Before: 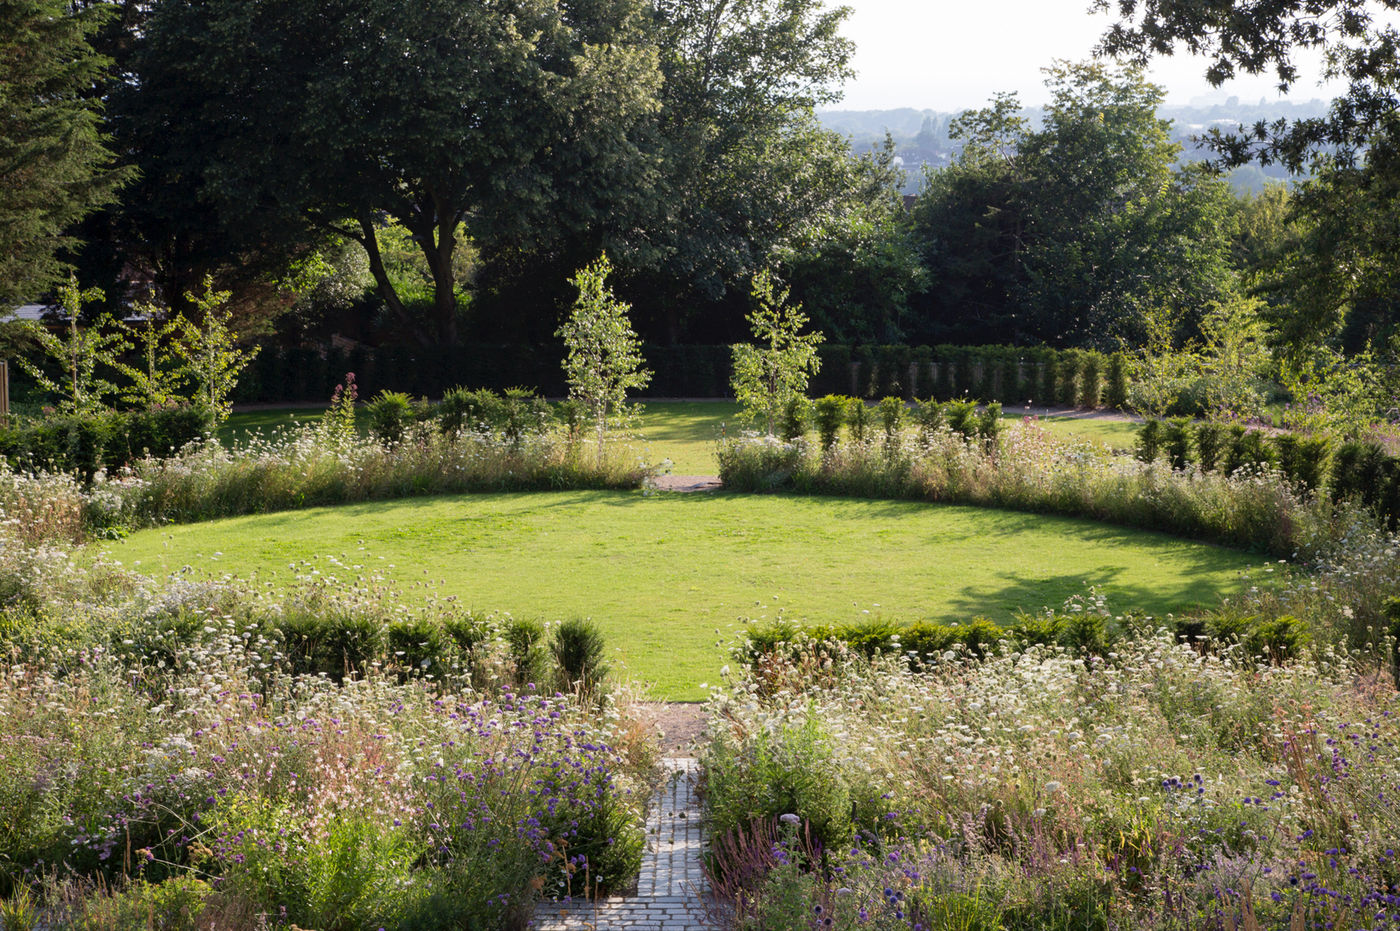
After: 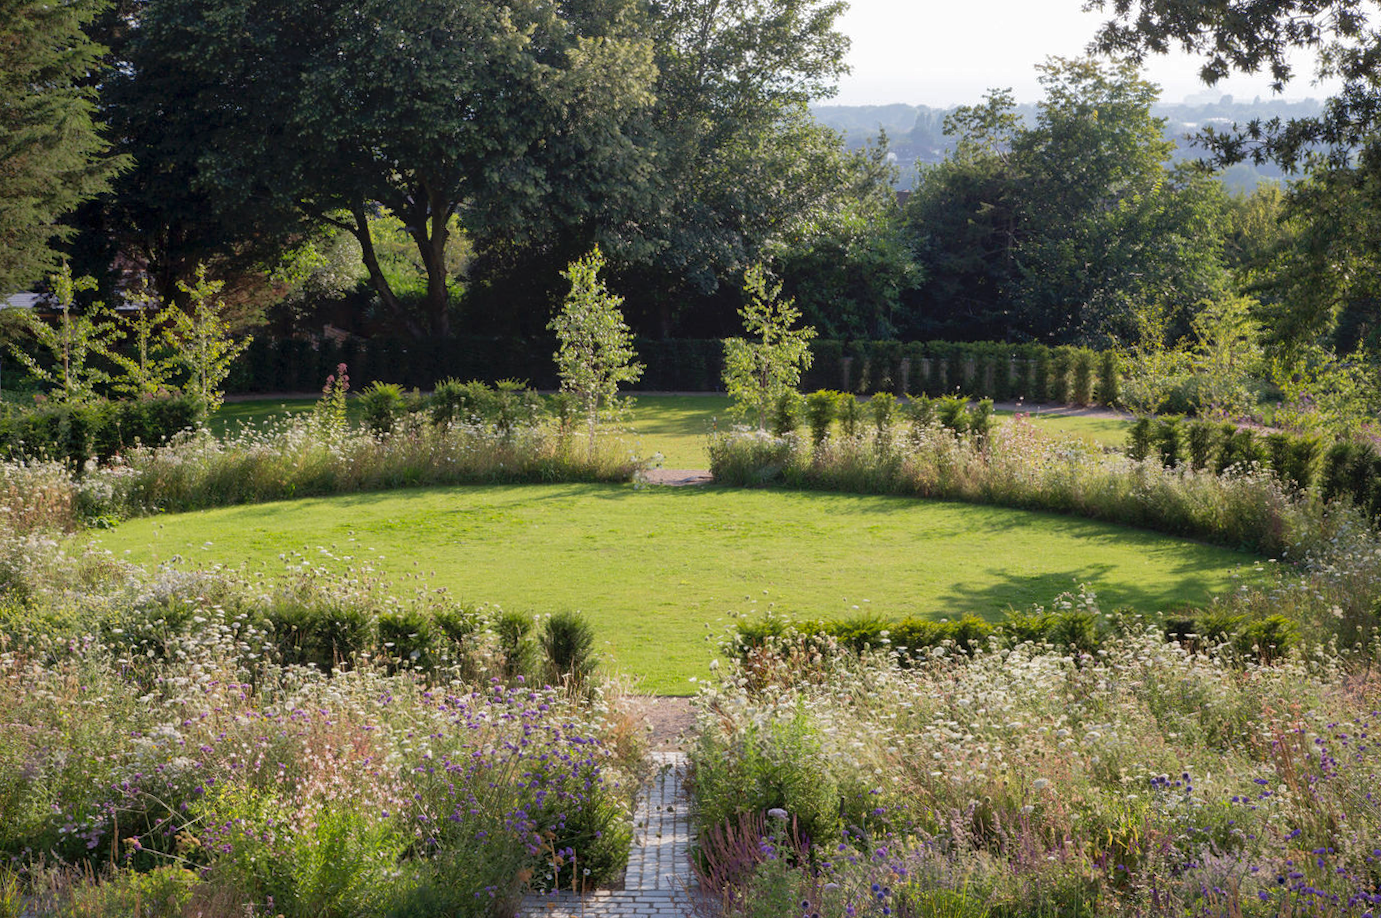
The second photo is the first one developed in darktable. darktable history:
shadows and highlights: on, module defaults
crop and rotate: angle -0.5°
